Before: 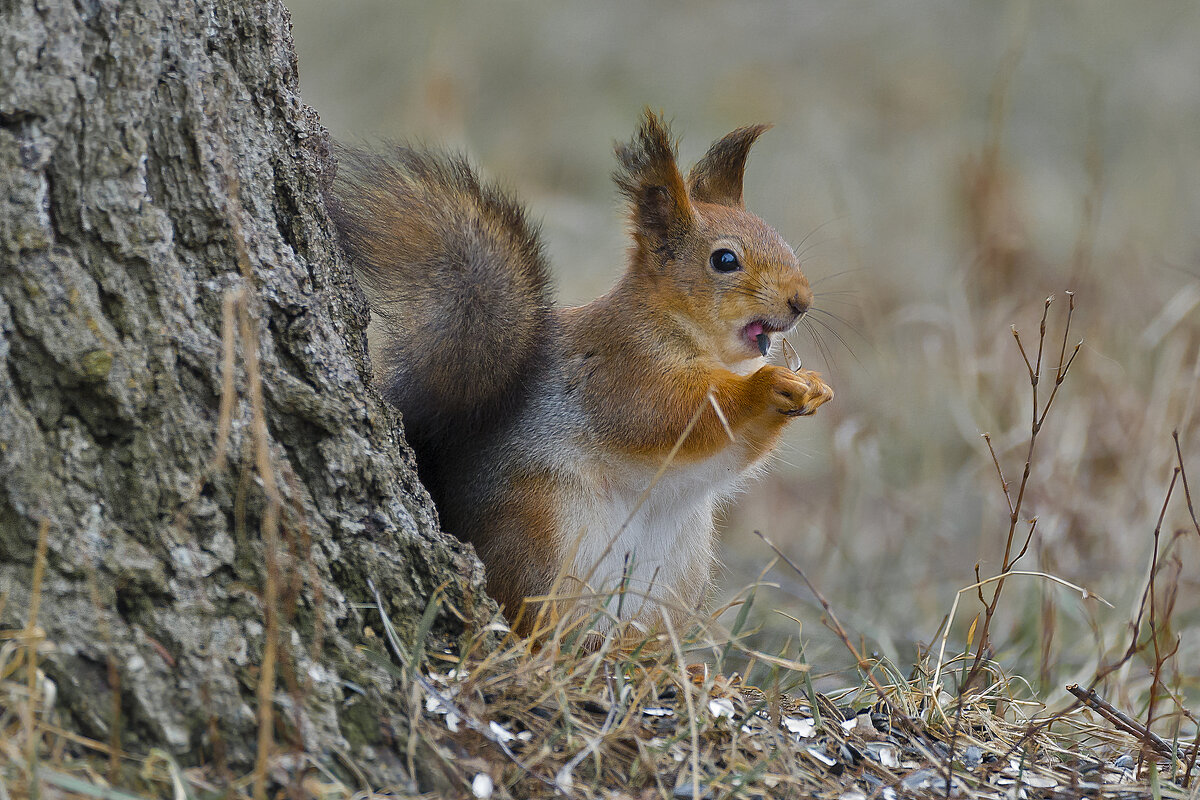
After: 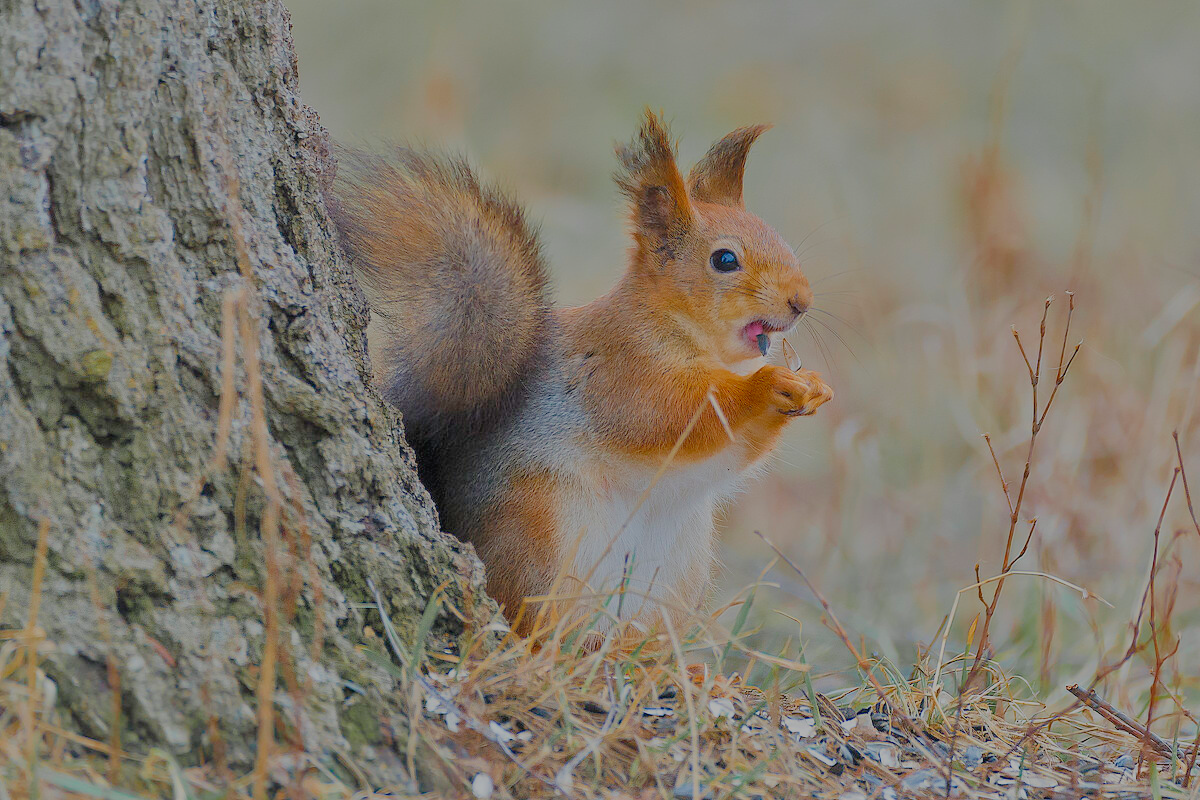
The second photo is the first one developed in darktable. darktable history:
color balance: mode lift, gamma, gain (sRGB), lift [0.97, 1, 1, 1], gamma [1.03, 1, 1, 1]
exposure: black level correction -0.002, exposure 0.54 EV, compensate highlight preservation false
filmic rgb: black relative exposure -14 EV, white relative exposure 8 EV, threshold 3 EV, hardness 3.74, latitude 50%, contrast 0.5, color science v5 (2021), contrast in shadows safe, contrast in highlights safe, enable highlight reconstruction true
